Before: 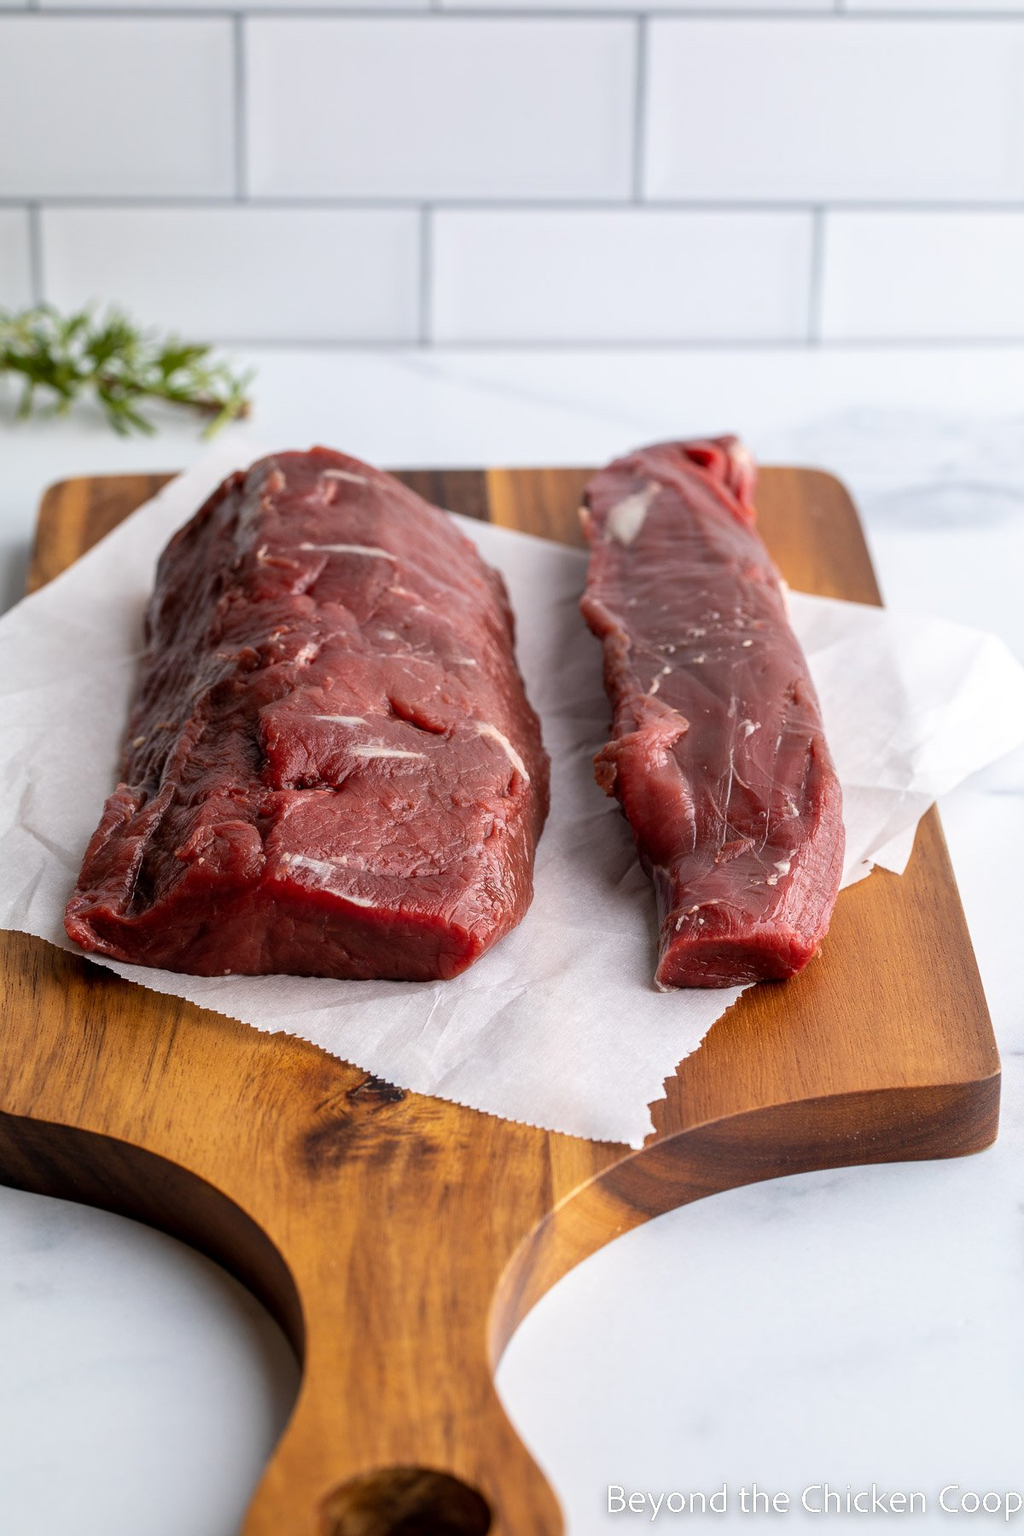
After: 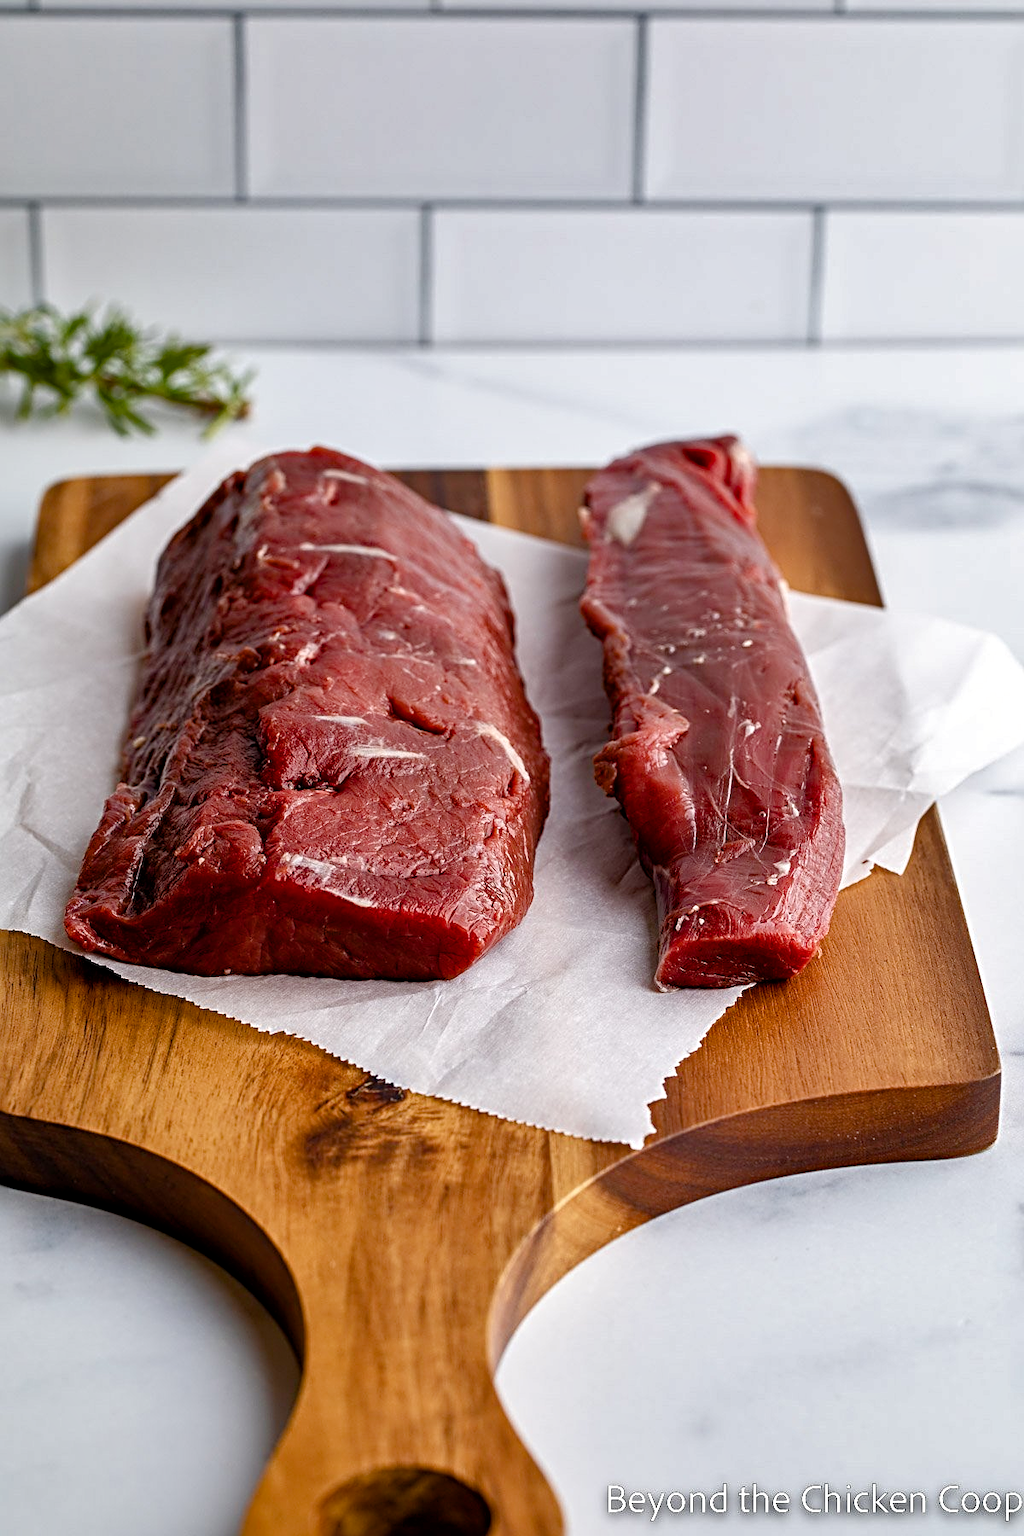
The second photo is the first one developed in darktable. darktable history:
shadows and highlights: shadows 39.86, highlights -53.29, highlights color adjustment 32.72%, low approximation 0.01, soften with gaussian
sharpen: radius 3.991
color balance rgb: perceptual saturation grading › global saturation 20%, perceptual saturation grading › highlights -50.095%, perceptual saturation grading › shadows 30.073%, global vibrance 20%
haze removal: compatibility mode true, adaptive false
